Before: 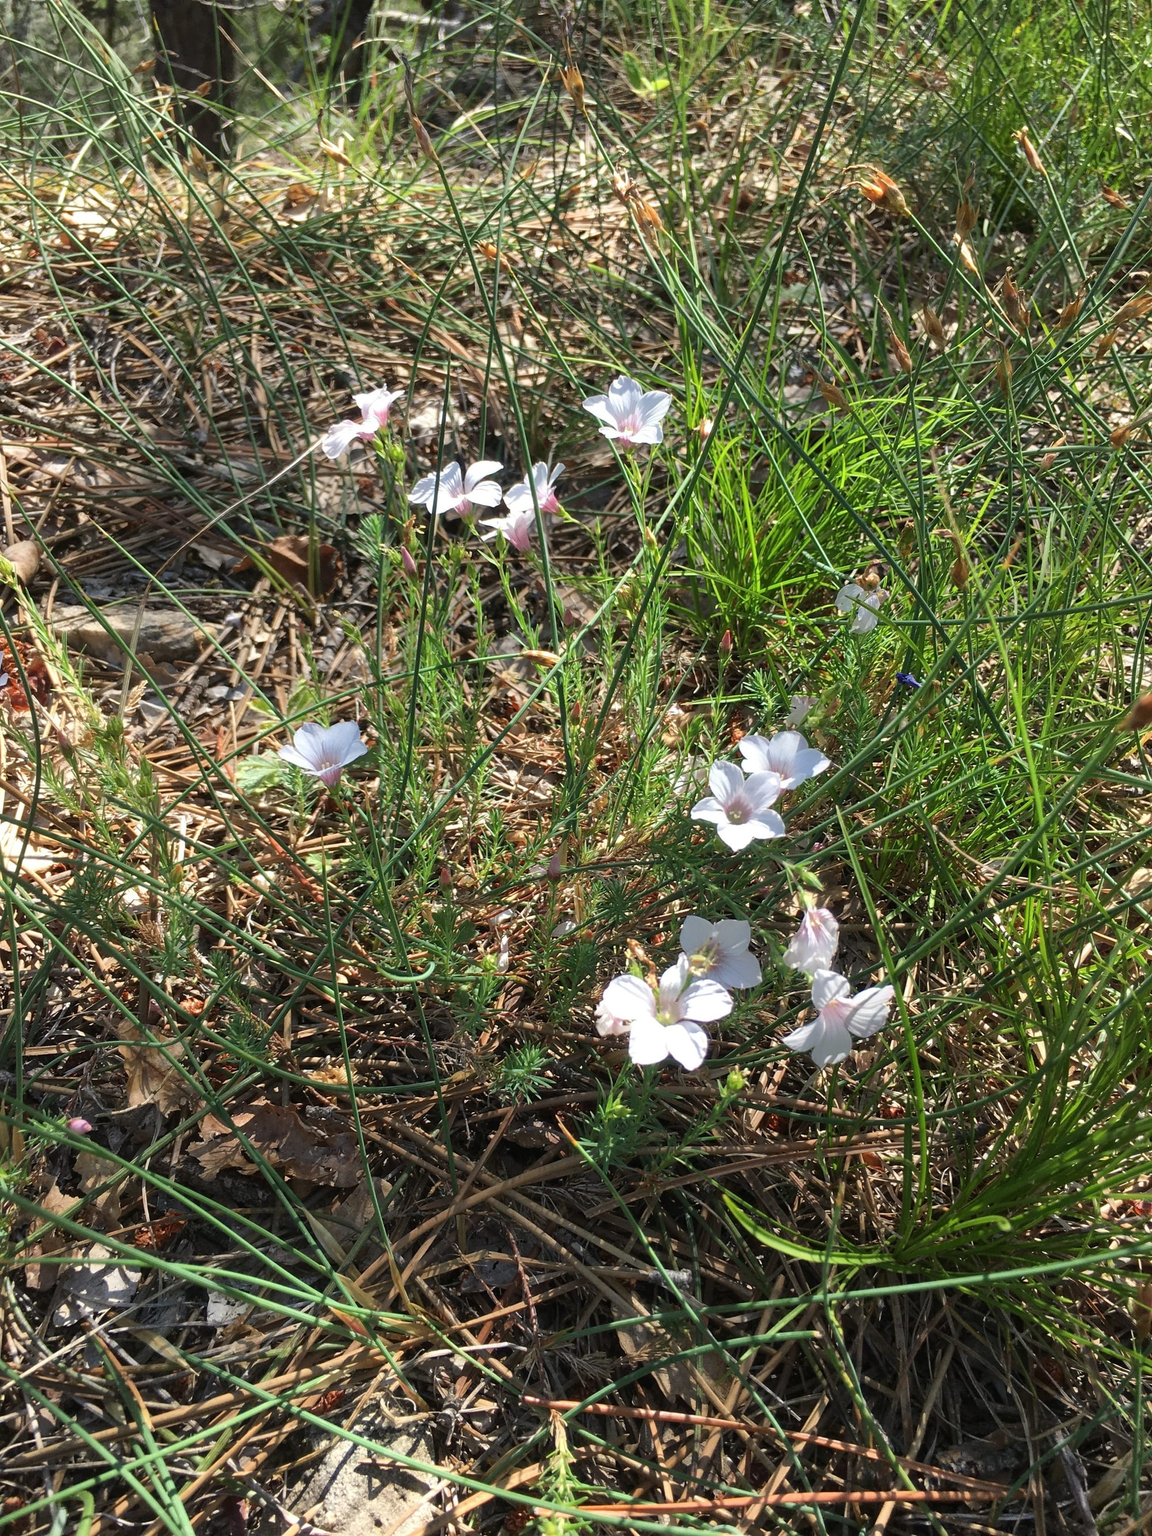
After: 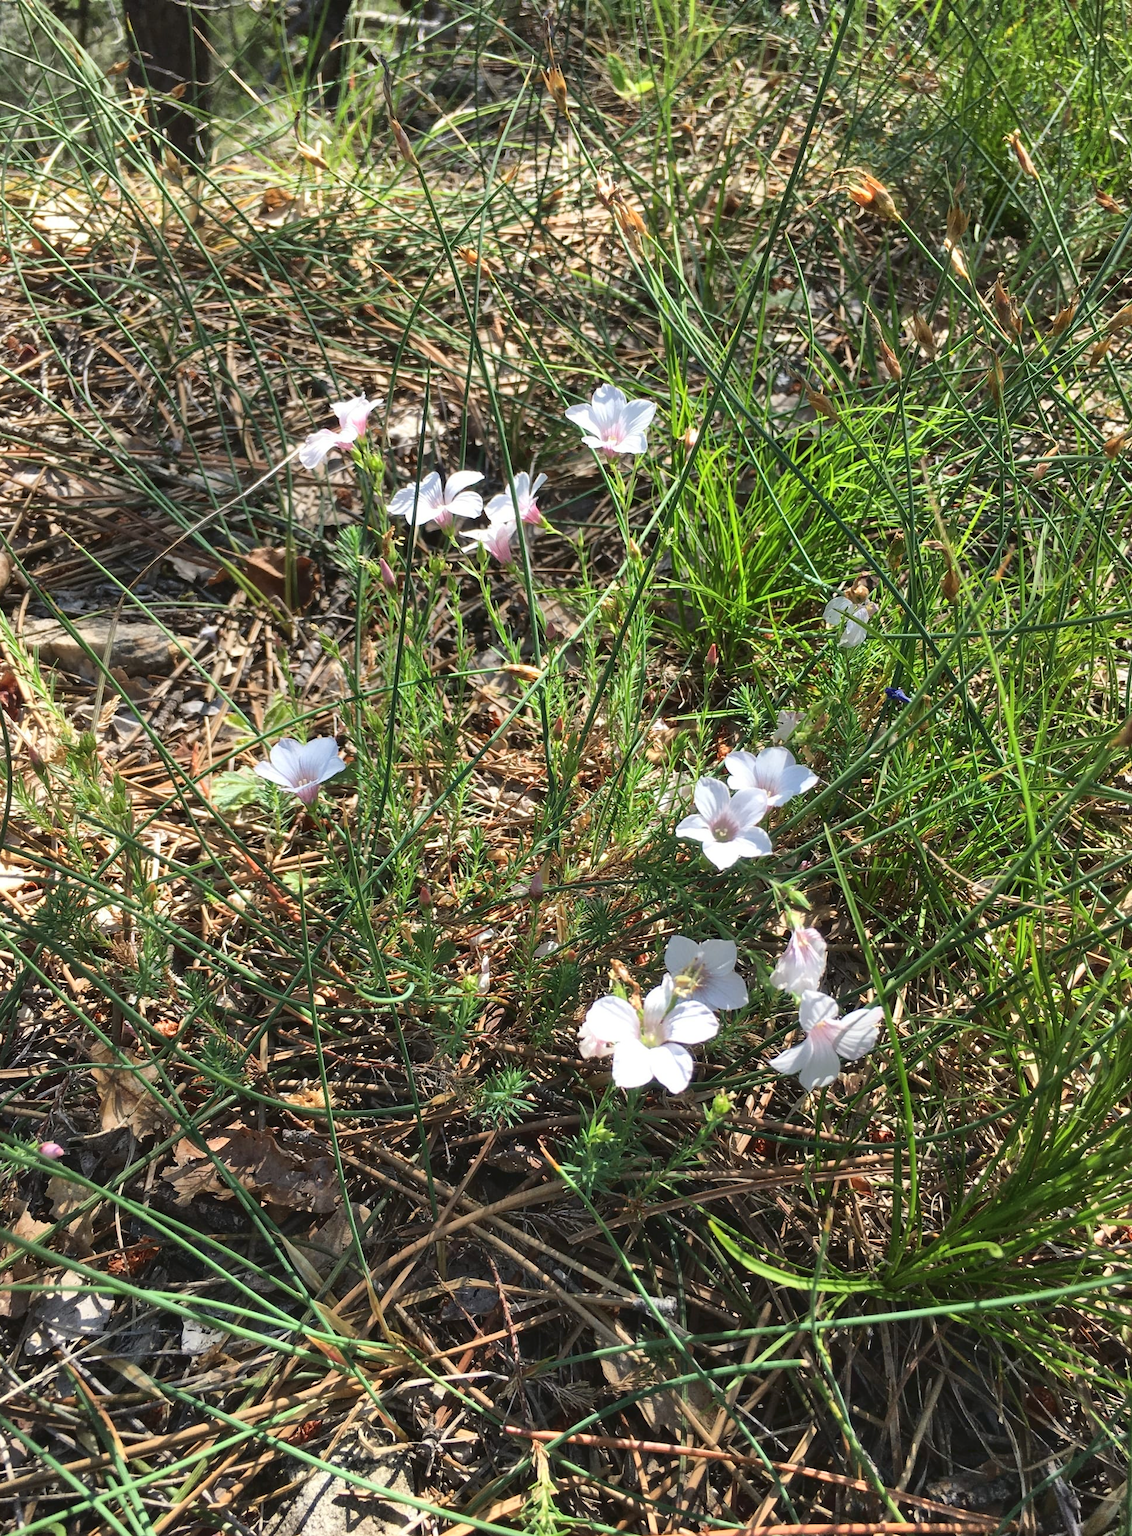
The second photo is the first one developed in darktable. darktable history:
contrast equalizer: octaves 7, y [[0.5 ×6], [0.5 ×6], [0.5, 0.5, 0.501, 0.545, 0.707, 0.863], [0 ×6], [0 ×6]]
shadows and highlights: white point adjustment 0.106, highlights -69.85, soften with gaussian
tone curve: curves: ch0 [(0, 0.036) (0.119, 0.115) (0.461, 0.479) (0.715, 0.767) (0.817, 0.865) (1, 0.998)]; ch1 [(0, 0) (0.377, 0.416) (0.44, 0.461) (0.487, 0.49) (0.514, 0.525) (0.538, 0.561) (0.67, 0.713) (1, 1)]; ch2 [(0, 0) (0.38, 0.405) (0.463, 0.445) (0.492, 0.486) (0.529, 0.533) (0.578, 0.59) (0.653, 0.698) (1, 1)], color space Lab, linked channels, preserve colors none
crop and rotate: left 2.565%, right 1.172%, bottom 2.087%
